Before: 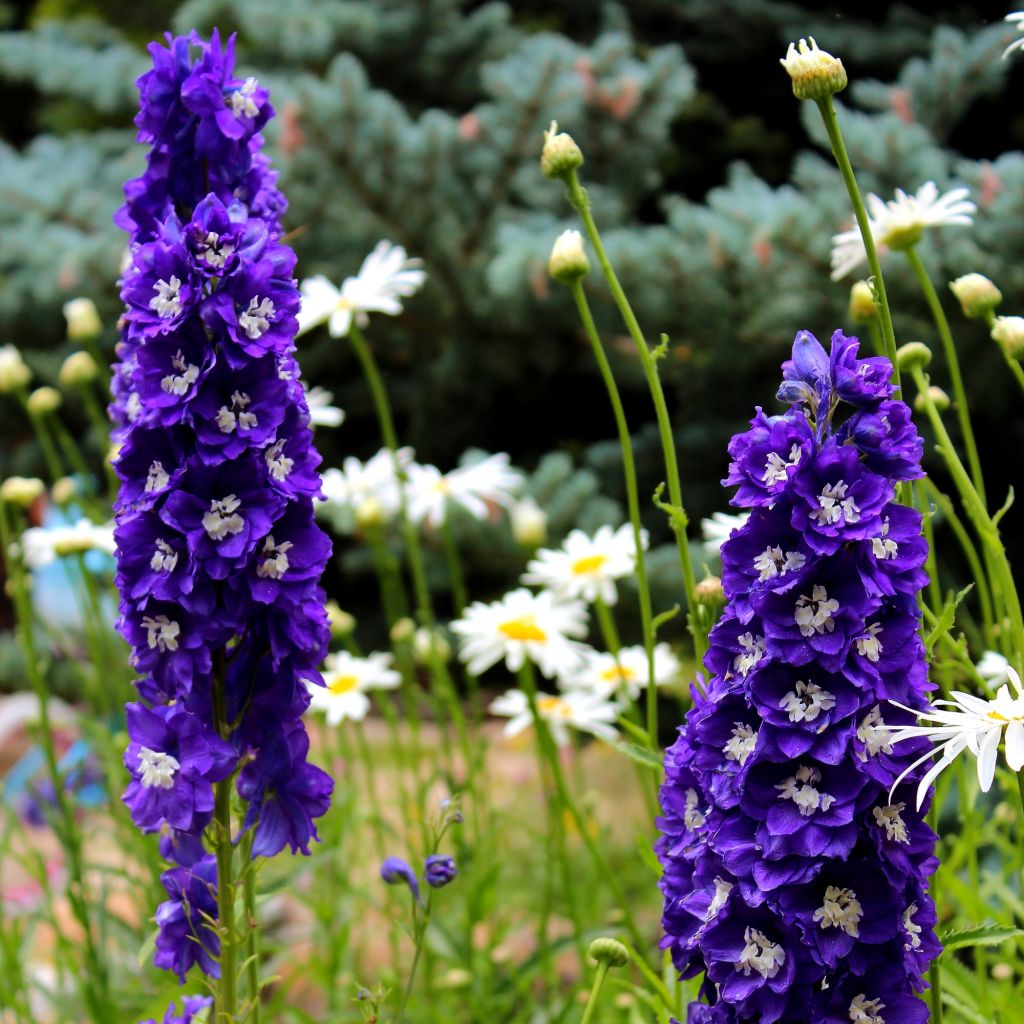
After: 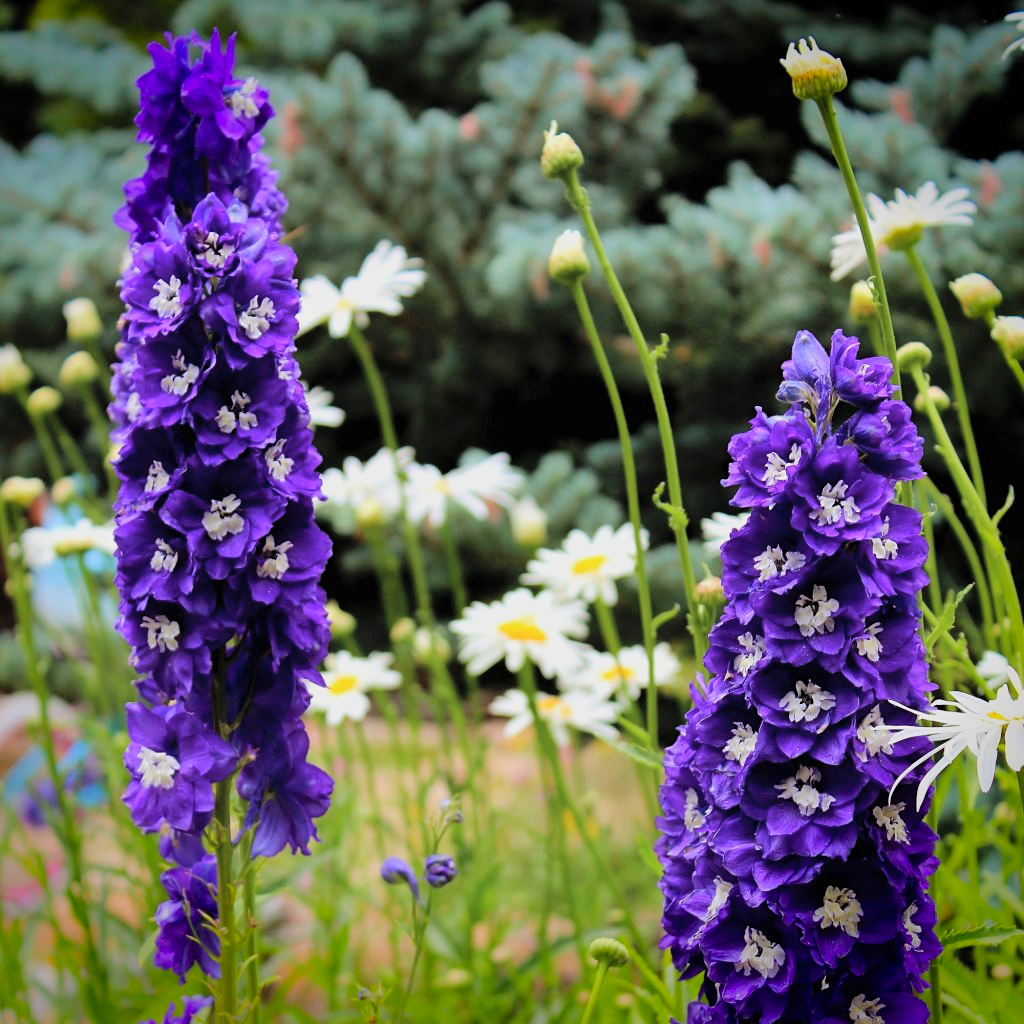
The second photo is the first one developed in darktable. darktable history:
filmic rgb: black relative exposure -14.19 EV, white relative exposure 3.39 EV, hardness 7.89, preserve chrominance max RGB
contrast brightness saturation: brightness 0.15
sharpen: amount 0.2
vignetting: fall-off start 88.53%, fall-off radius 44.2%, saturation 0.376, width/height ratio 1.161
